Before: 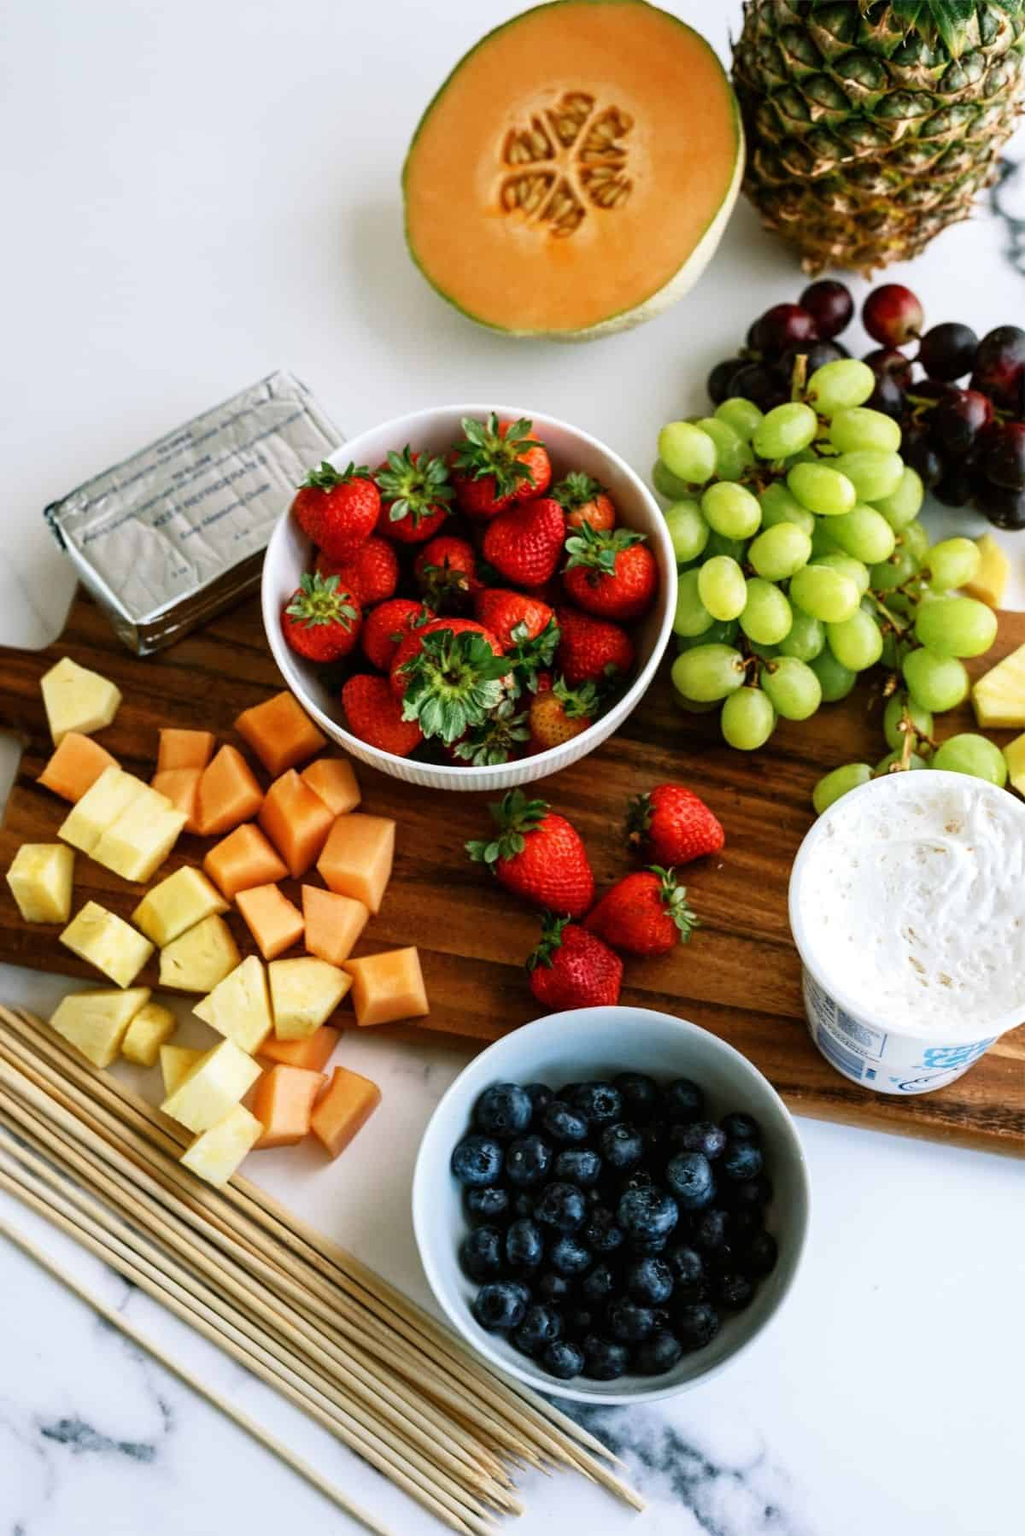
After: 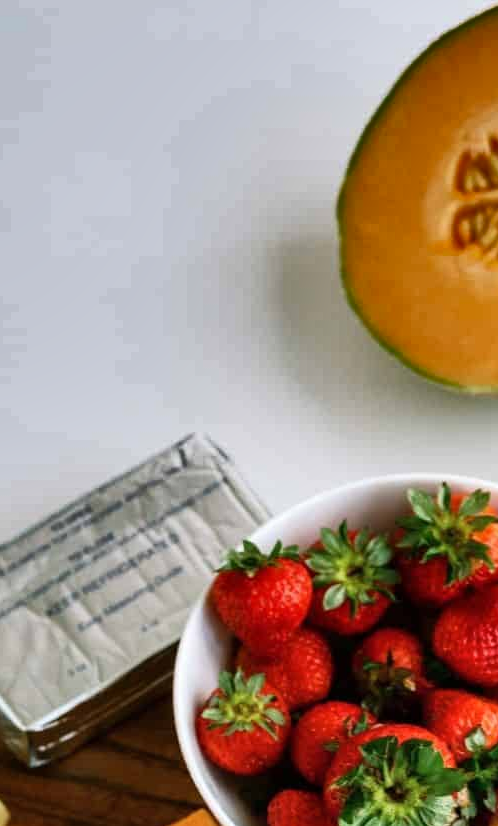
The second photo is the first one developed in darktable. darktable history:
crop and rotate: left 11.097%, top 0.095%, right 47.387%, bottom 53.962%
shadows and highlights: radius 105.66, shadows 45.35, highlights -66.39, low approximation 0.01, soften with gaussian
